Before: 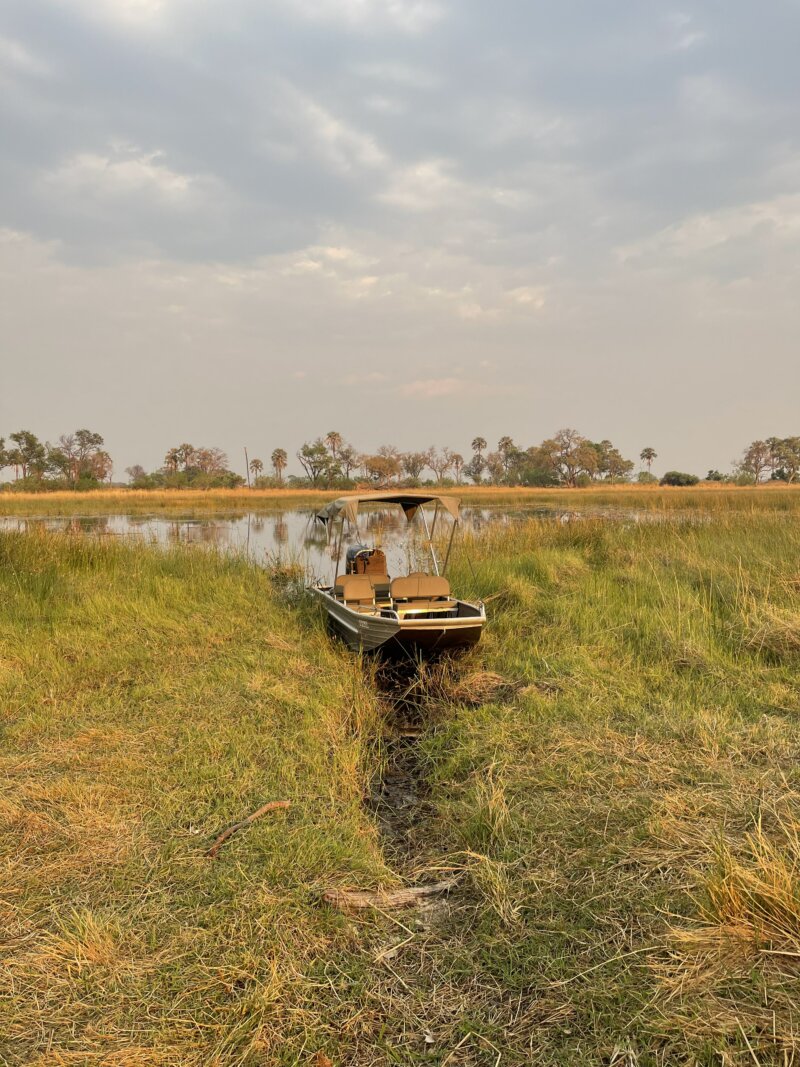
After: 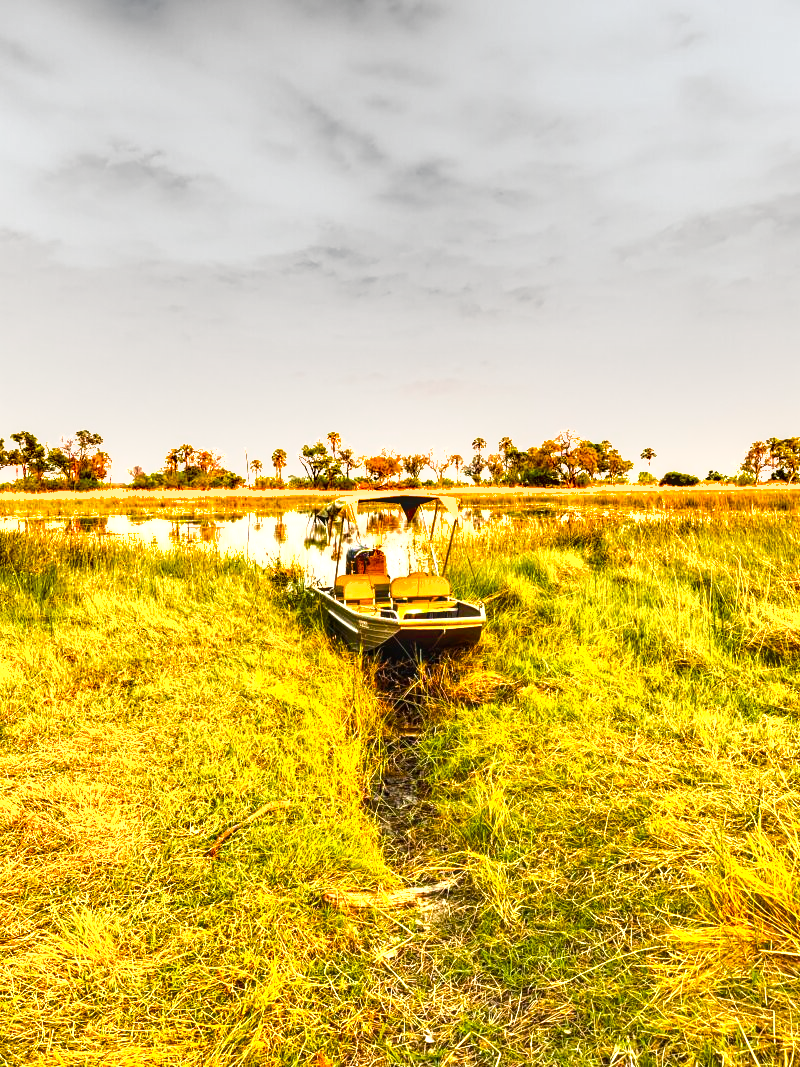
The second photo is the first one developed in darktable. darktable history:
exposure: black level correction 0, exposure 1.45 EV, compensate exposure bias true, compensate highlight preservation false
tone equalizer: -8 EV -0.417 EV, -7 EV -0.389 EV, -6 EV -0.333 EV, -5 EV -0.222 EV, -3 EV 0.222 EV, -2 EV 0.333 EV, -1 EV 0.389 EV, +0 EV 0.417 EV, edges refinement/feathering 500, mask exposure compensation -1.57 EV, preserve details no
shadows and highlights: soften with gaussian
color balance rgb: linear chroma grading › global chroma 15%, perceptual saturation grading › global saturation 30%
local contrast: on, module defaults
